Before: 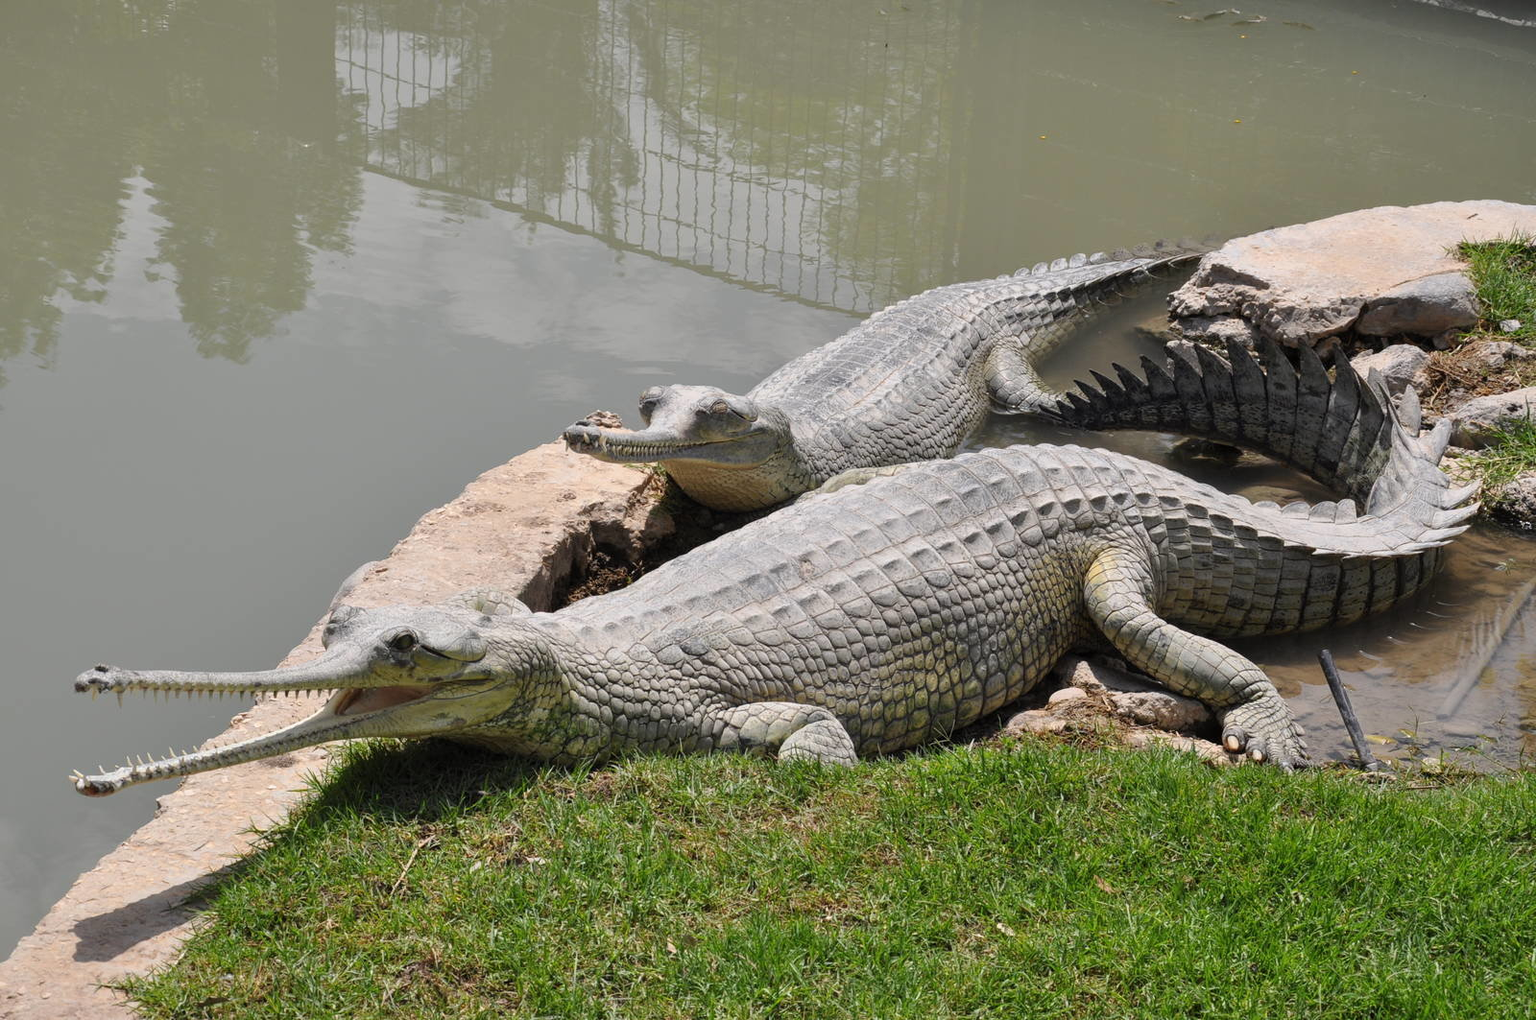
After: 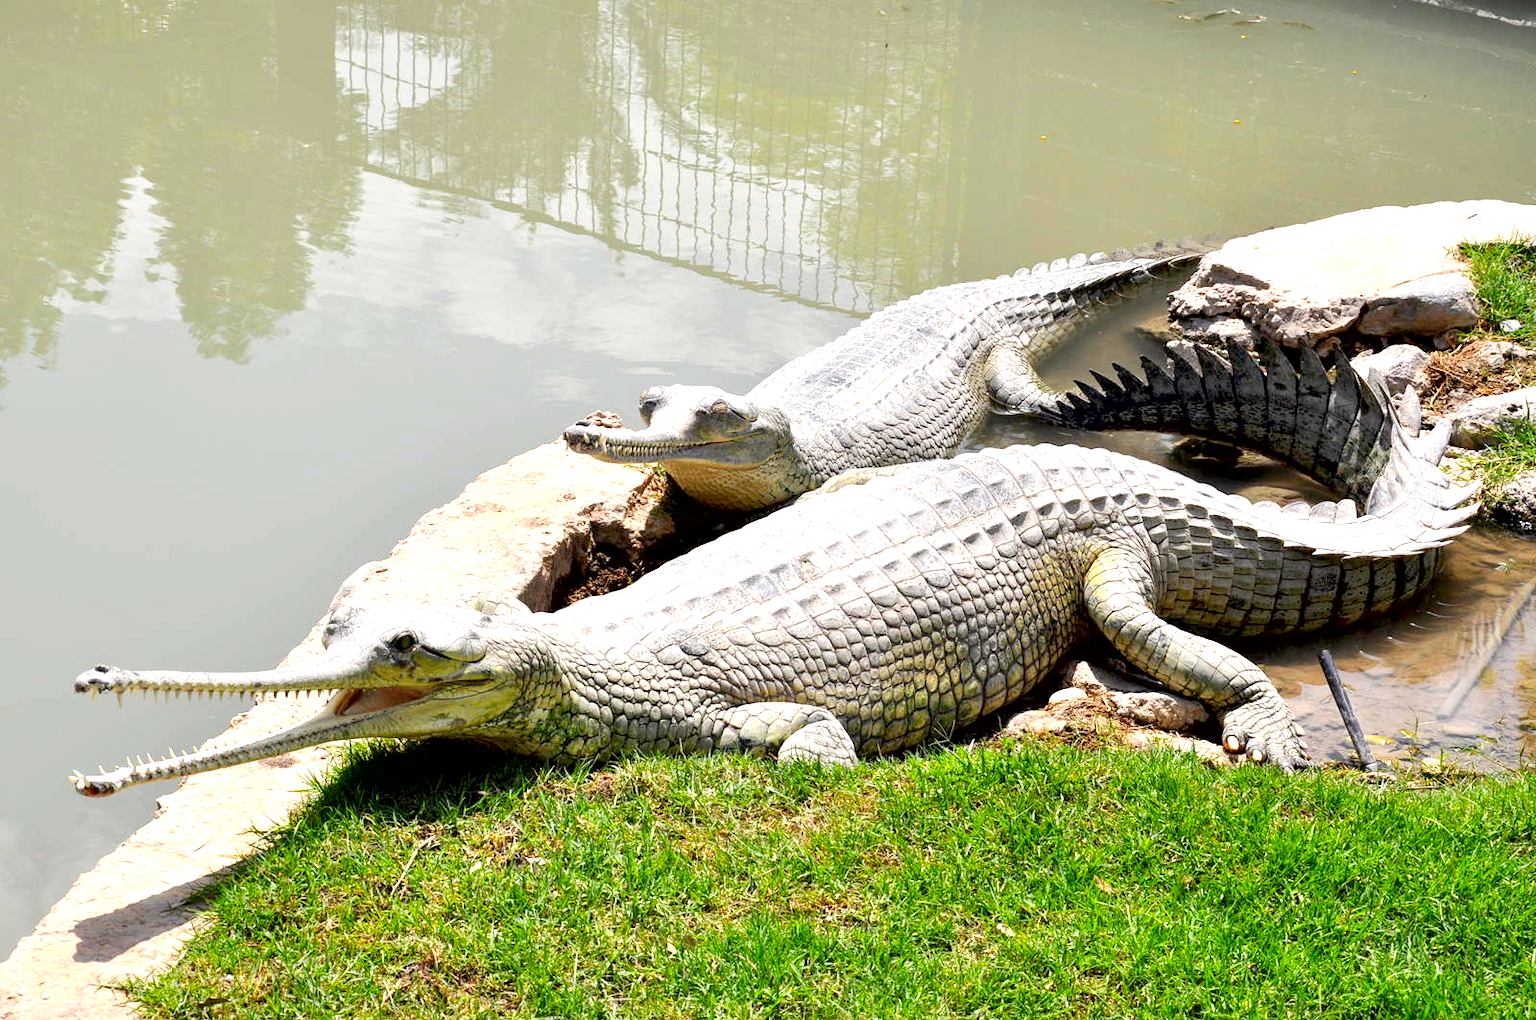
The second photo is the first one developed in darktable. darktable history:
contrast brightness saturation: contrast 0.085, saturation 0.266
exposure: black level correction 0.011, exposure 1.079 EV, compensate highlight preservation false
